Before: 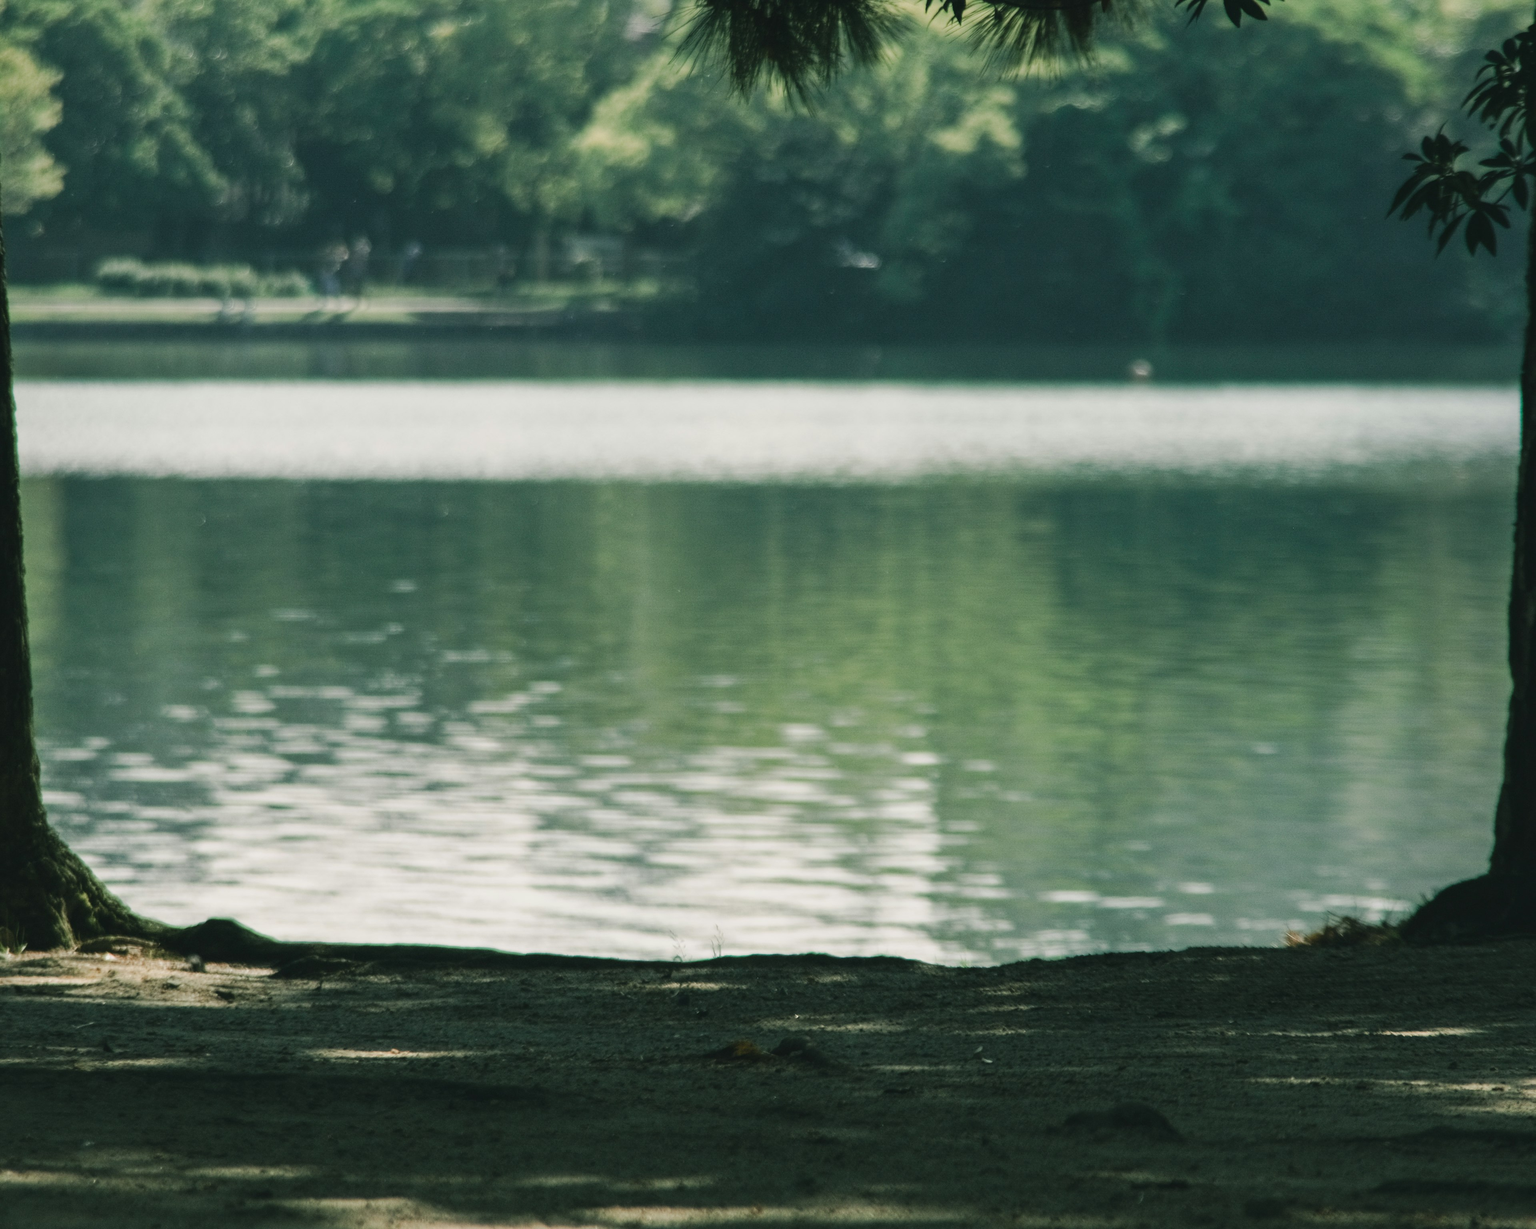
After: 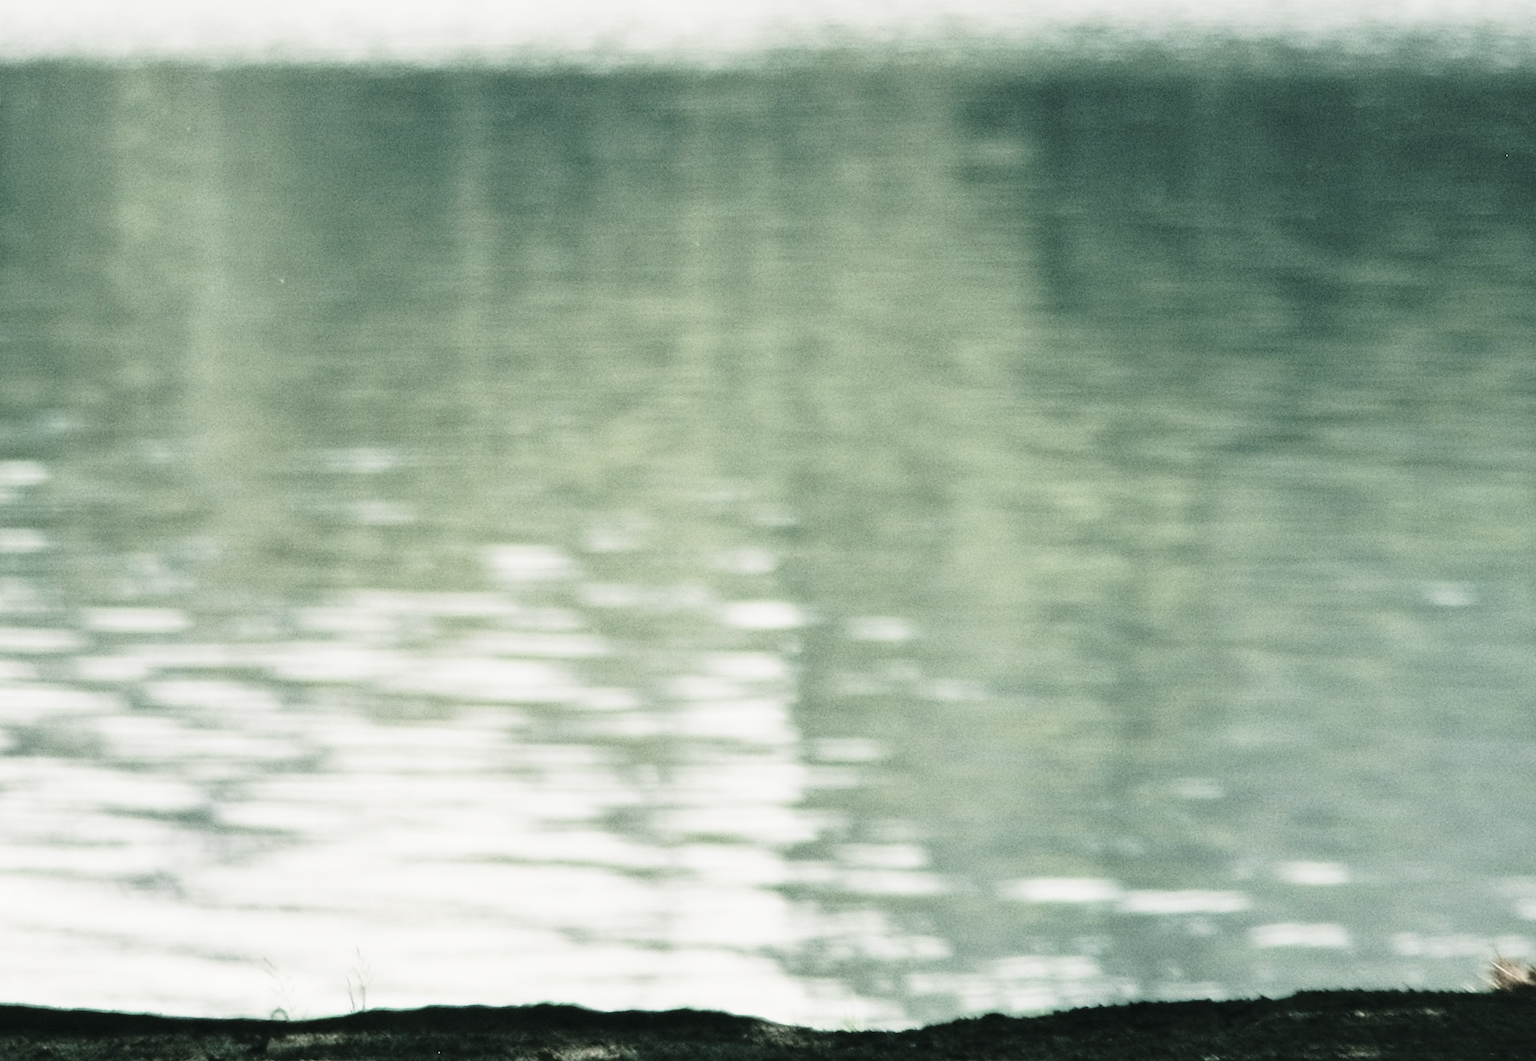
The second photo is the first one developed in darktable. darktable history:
crop: left 35.025%, top 36.63%, right 14.804%, bottom 20.031%
exposure: exposure -0.019 EV, compensate exposure bias true, compensate highlight preservation false
velvia: strength 73.5%
contrast brightness saturation: contrast 0.126, brightness -0.064, saturation 0.161
base curve: curves: ch0 [(0, 0) (0.028, 0.03) (0.121, 0.232) (0.46, 0.748) (0.859, 0.968) (1, 1)], exposure shift 0.585, preserve colors none
color zones: curves: ch1 [(0, 0.153) (0.143, 0.15) (0.286, 0.151) (0.429, 0.152) (0.571, 0.152) (0.714, 0.151) (0.857, 0.151) (1, 0.153)]
shadows and highlights: shadows 36.4, highlights -27.08, soften with gaussian
